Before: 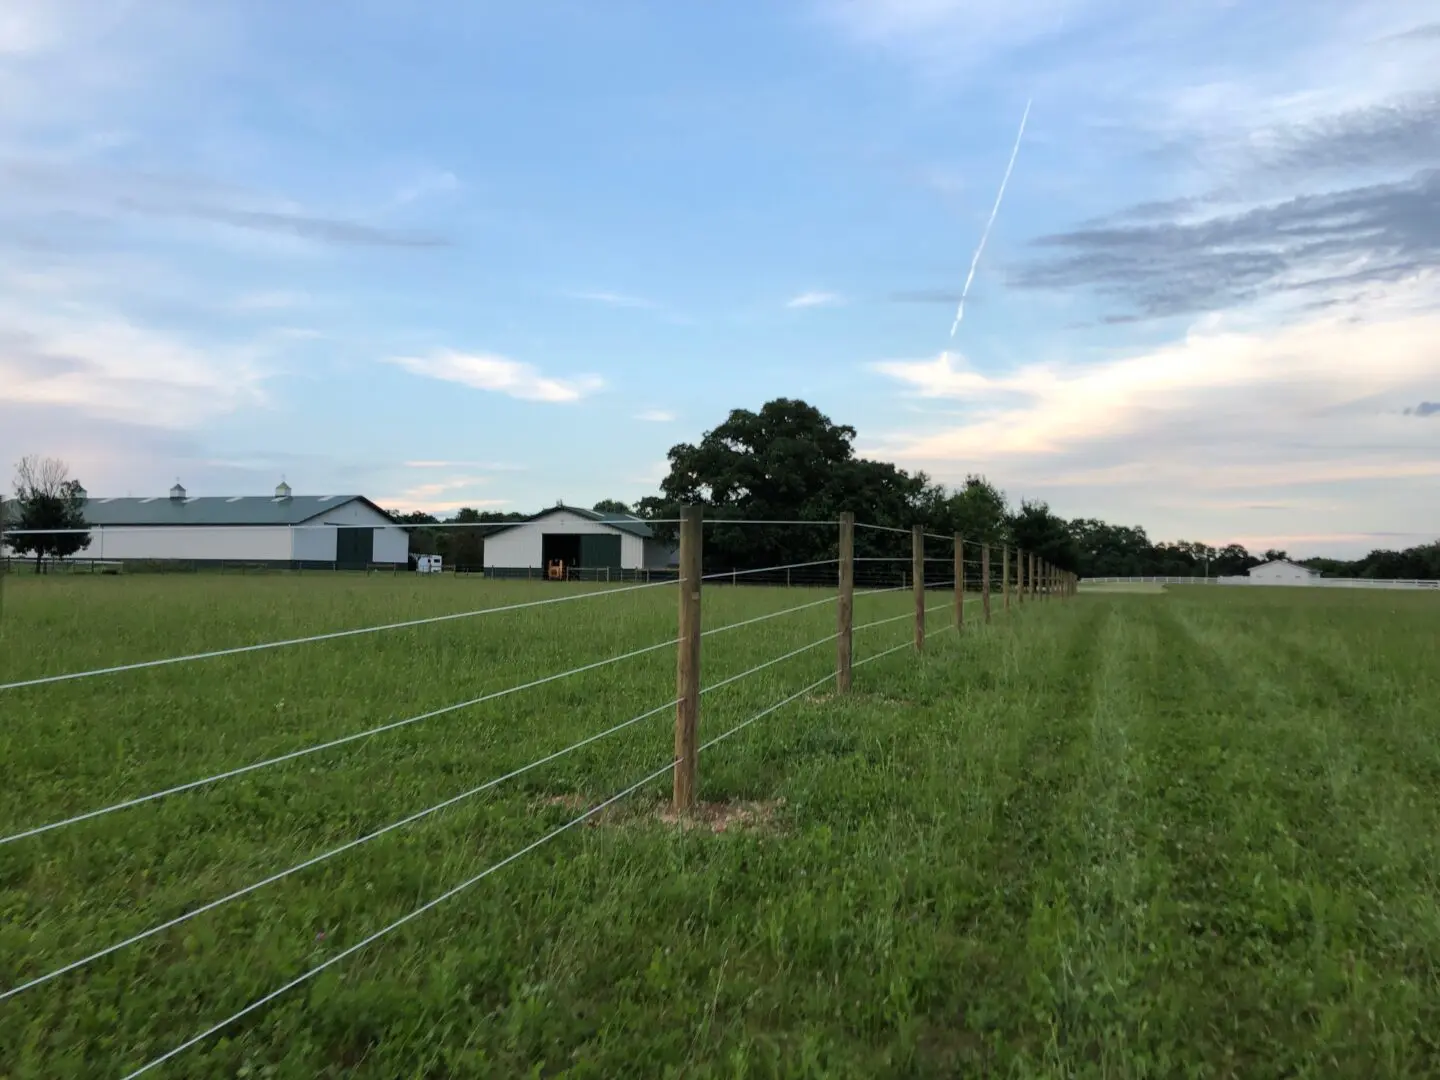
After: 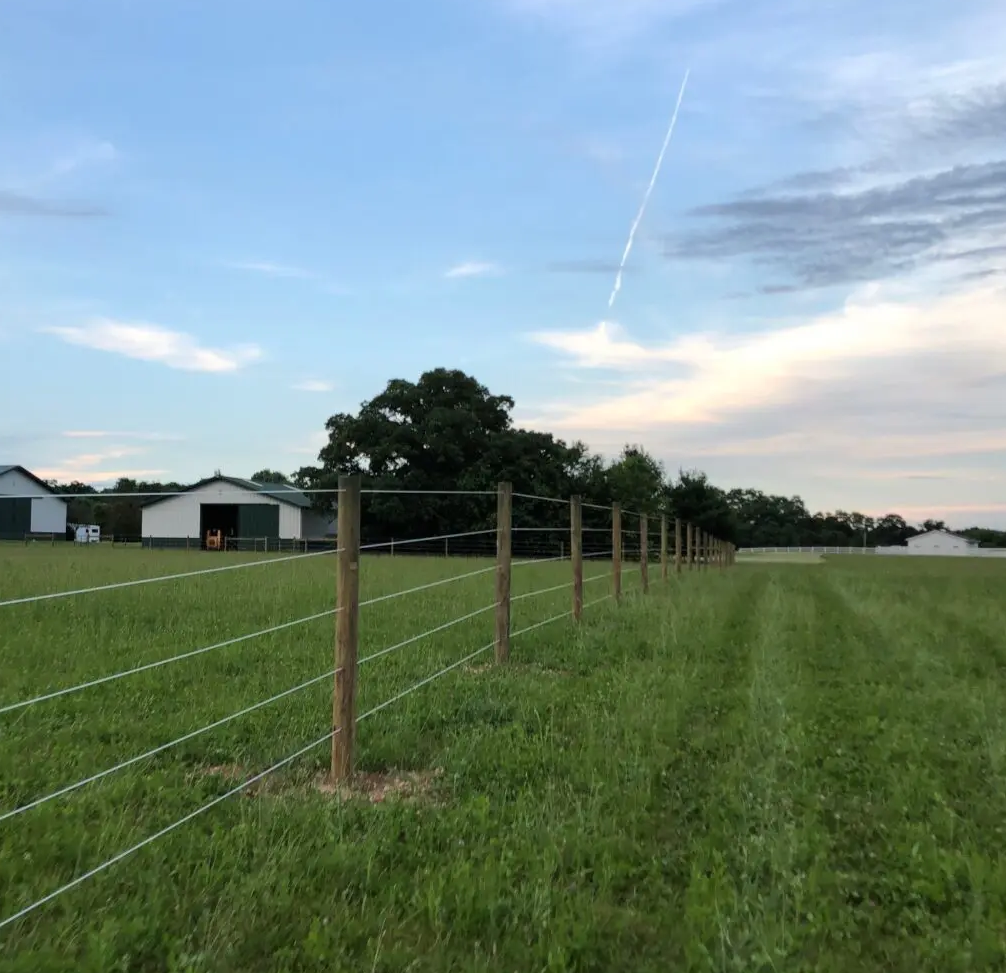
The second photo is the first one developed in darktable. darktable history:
crop and rotate: left 23.786%, top 2.863%, right 6.311%, bottom 6.987%
